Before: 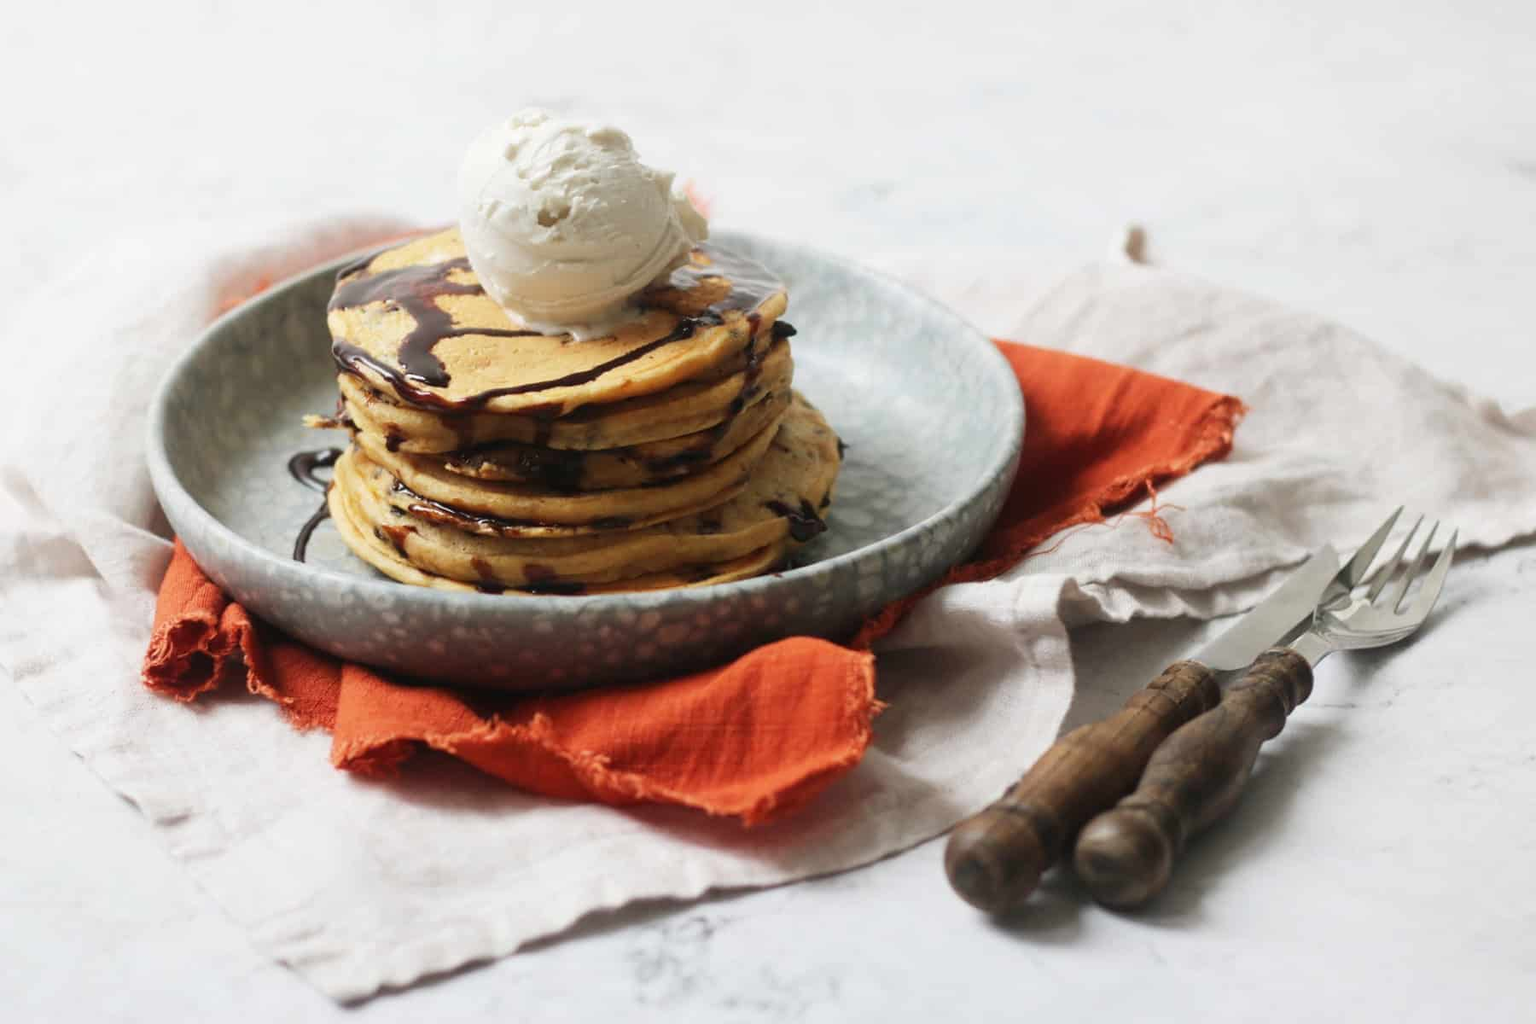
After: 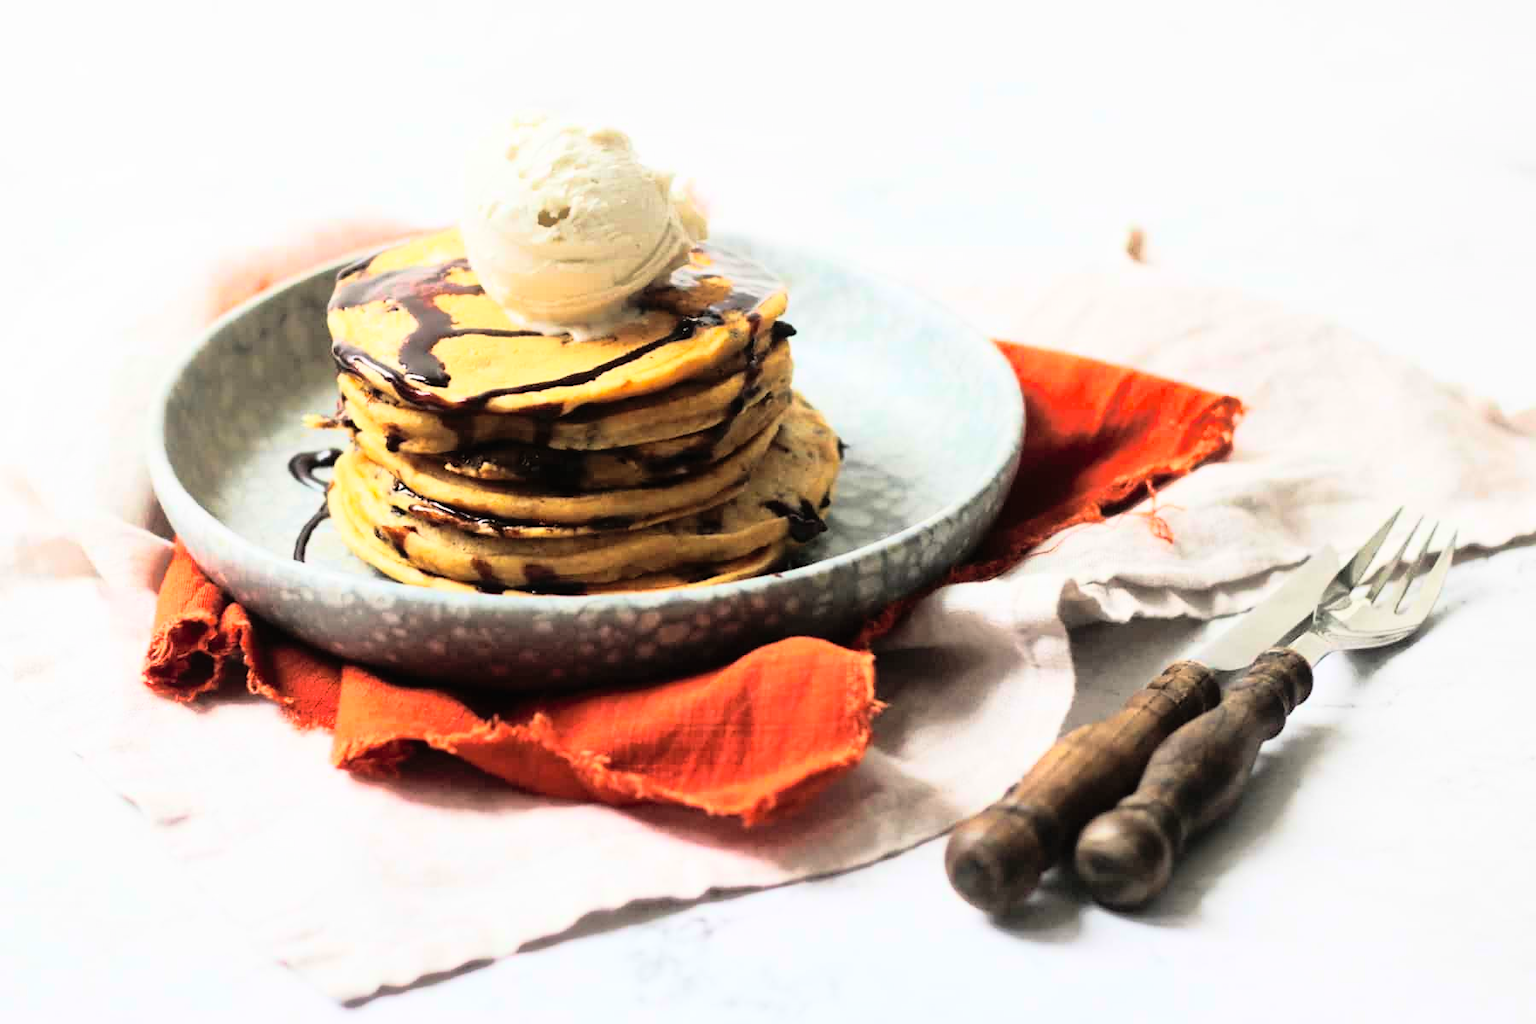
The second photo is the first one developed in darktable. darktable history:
shadows and highlights: on, module defaults
rgb curve: curves: ch0 [(0, 0) (0.21, 0.15) (0.24, 0.21) (0.5, 0.75) (0.75, 0.96) (0.89, 0.99) (1, 1)]; ch1 [(0, 0.02) (0.21, 0.13) (0.25, 0.2) (0.5, 0.67) (0.75, 0.9) (0.89, 0.97) (1, 1)]; ch2 [(0, 0.02) (0.21, 0.13) (0.25, 0.2) (0.5, 0.67) (0.75, 0.9) (0.89, 0.97) (1, 1)], compensate middle gray true
